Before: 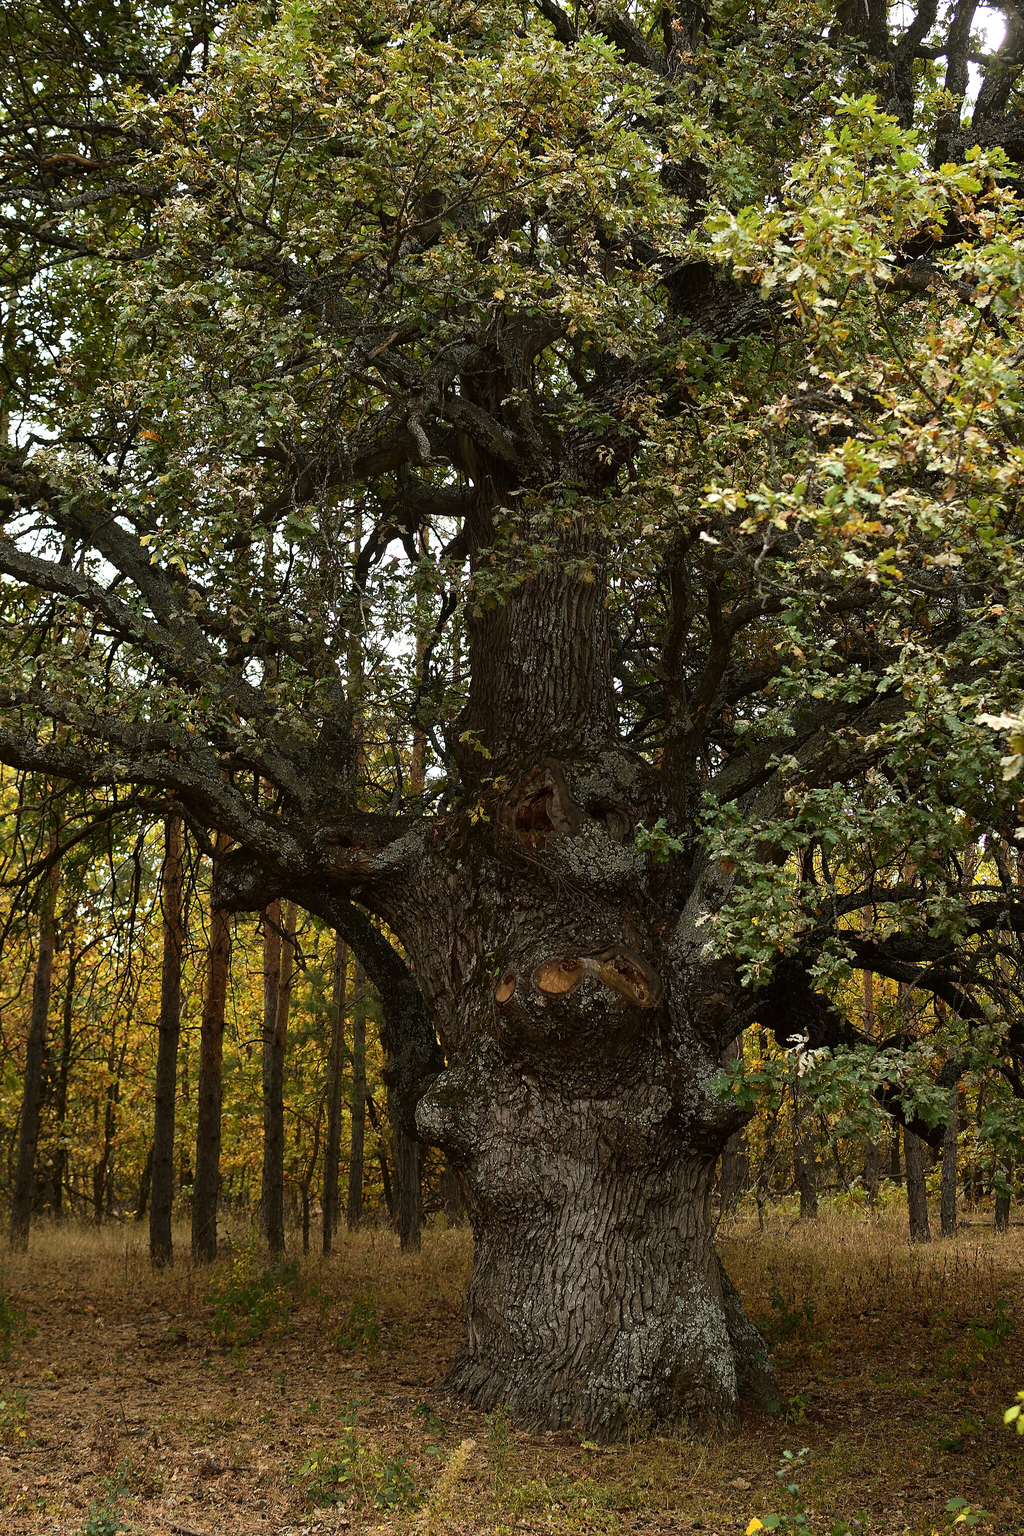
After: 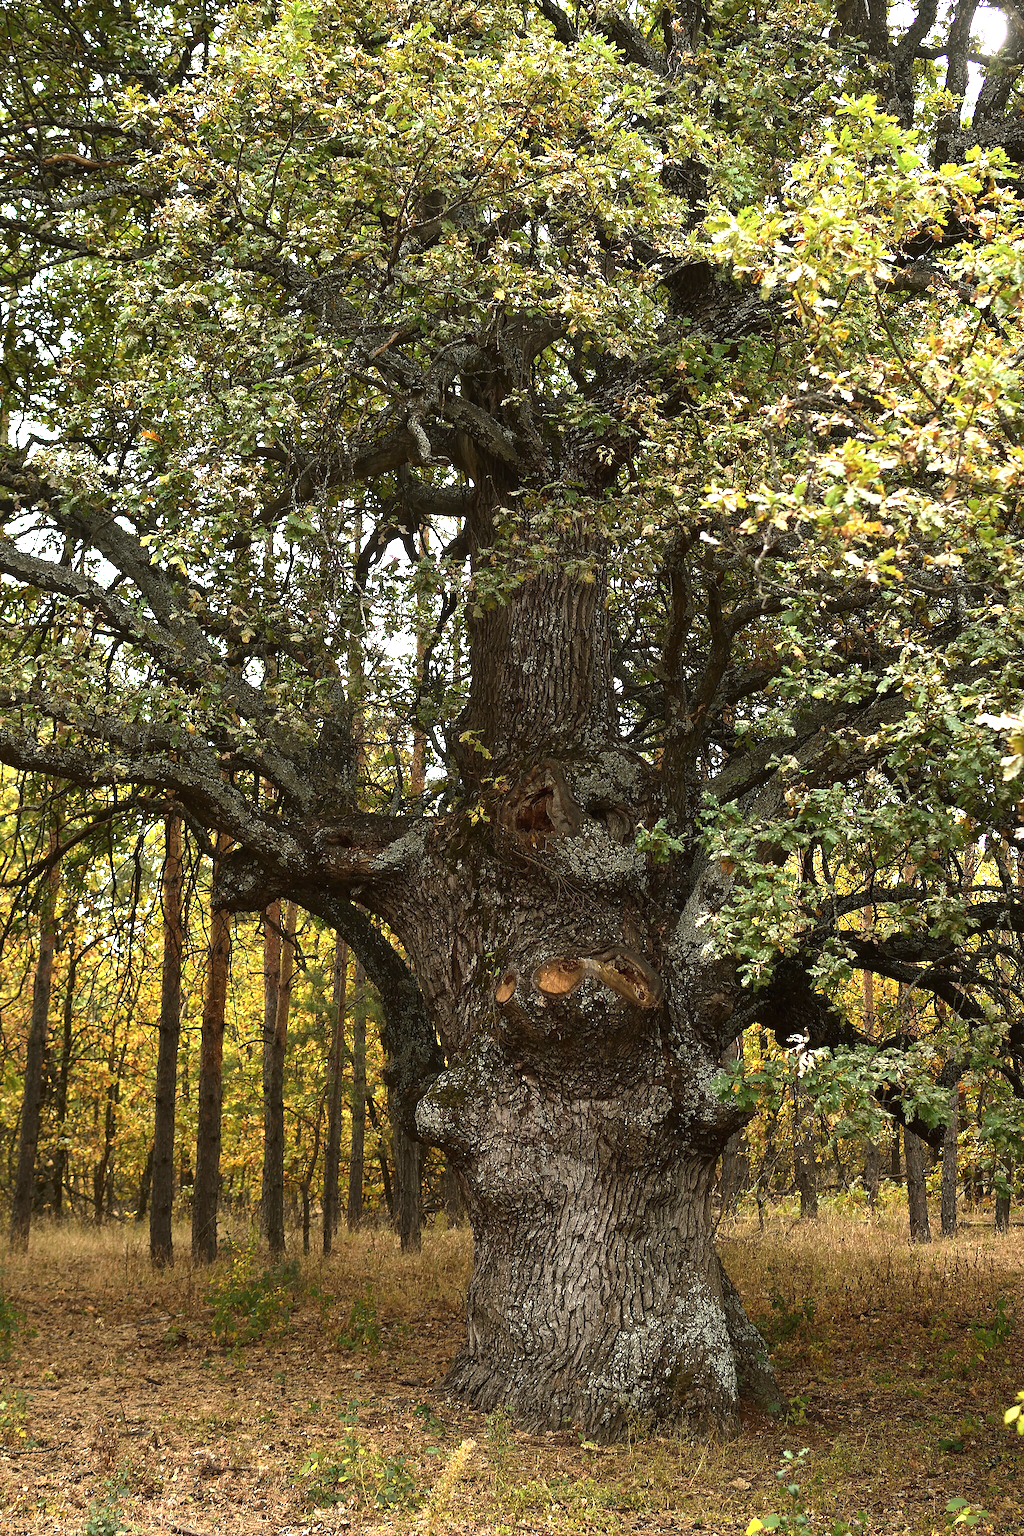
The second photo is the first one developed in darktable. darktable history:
contrast brightness saturation: saturation -0.059
exposure: black level correction 0, exposure 1.103 EV, compensate exposure bias true, compensate highlight preservation false
